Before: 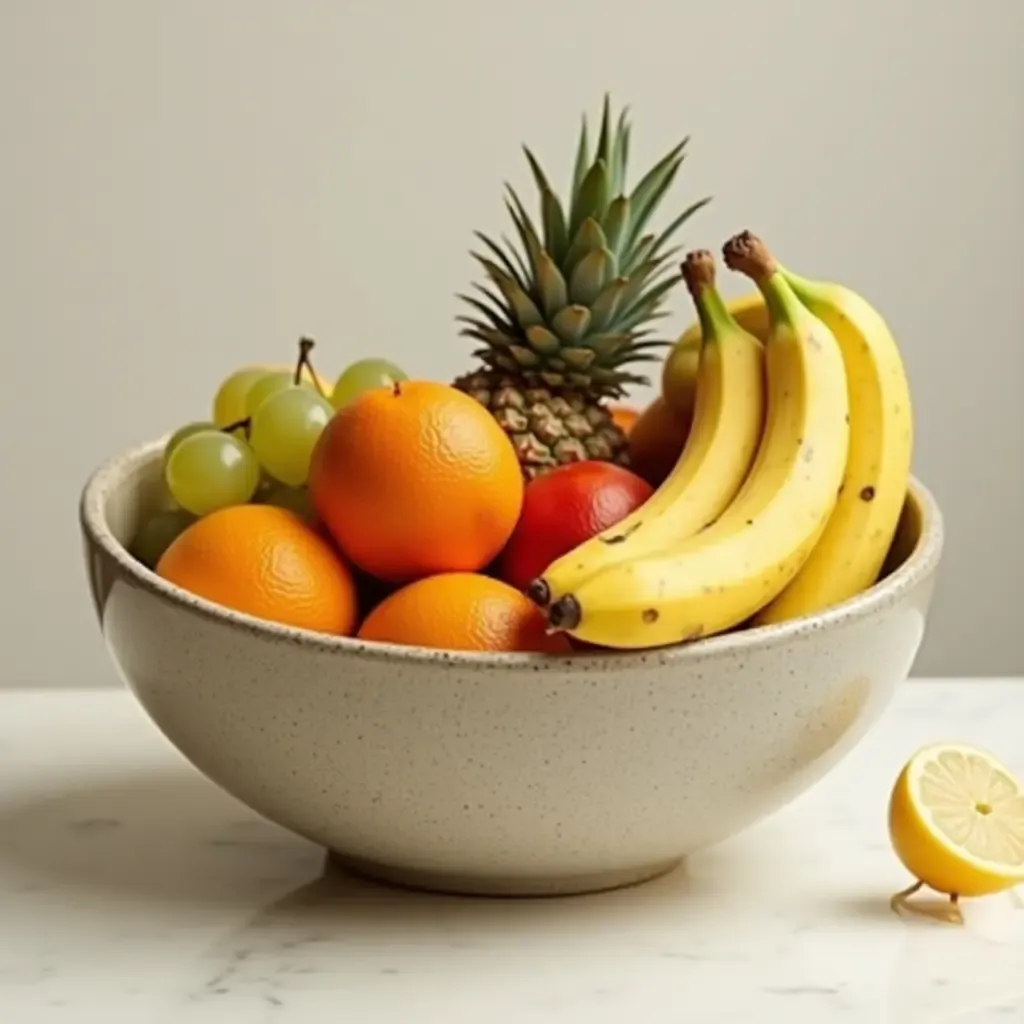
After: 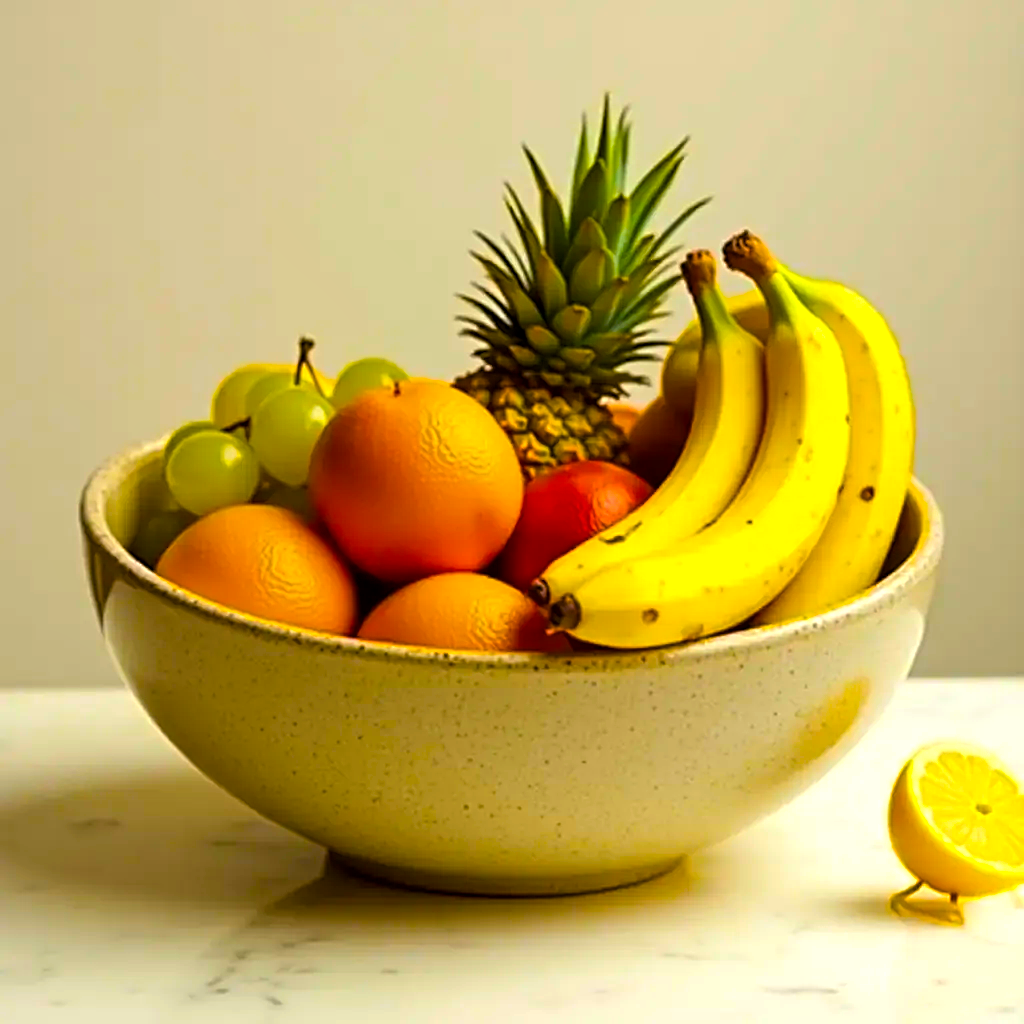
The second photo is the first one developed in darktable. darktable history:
color balance rgb: linear chroma grading › shadows 17.183%, linear chroma grading › highlights 62.262%, linear chroma grading › global chroma 49.946%, perceptual saturation grading › global saturation 17.825%, global vibrance 30.236%, contrast 9.39%
local contrast: highlights 100%, shadows 98%, detail 119%, midtone range 0.2
sharpen: amount 0.493
